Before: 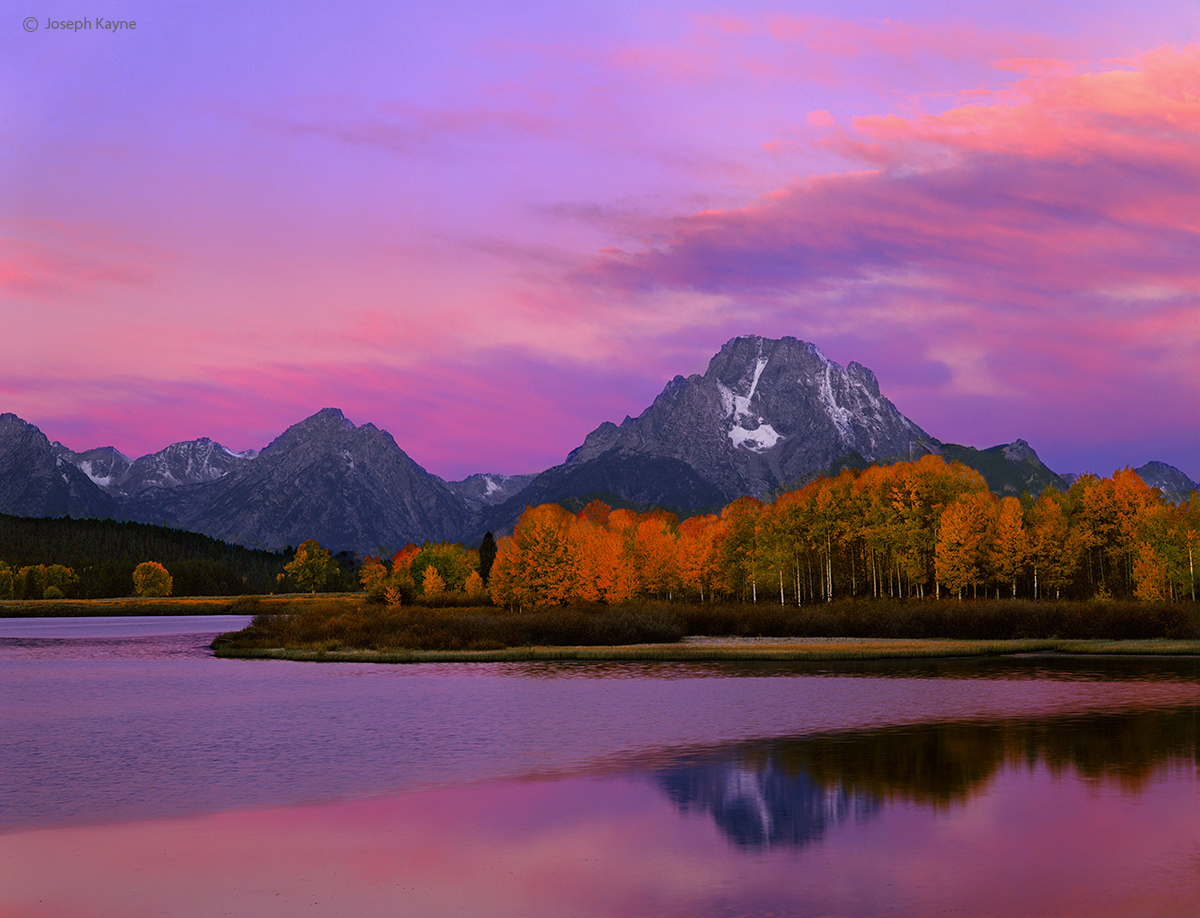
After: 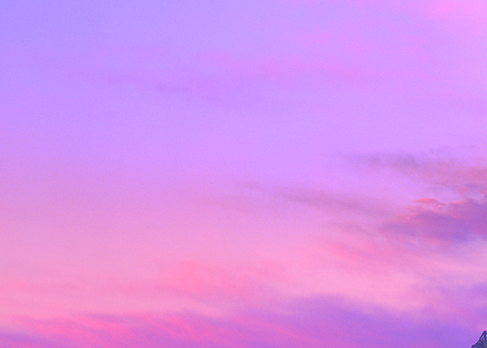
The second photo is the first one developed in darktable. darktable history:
crop: left 15.452%, top 5.459%, right 43.956%, bottom 56.62%
base curve: curves: ch0 [(0, 0) (0.666, 0.806) (1, 1)]
white balance: red 1.004, blue 1.096
